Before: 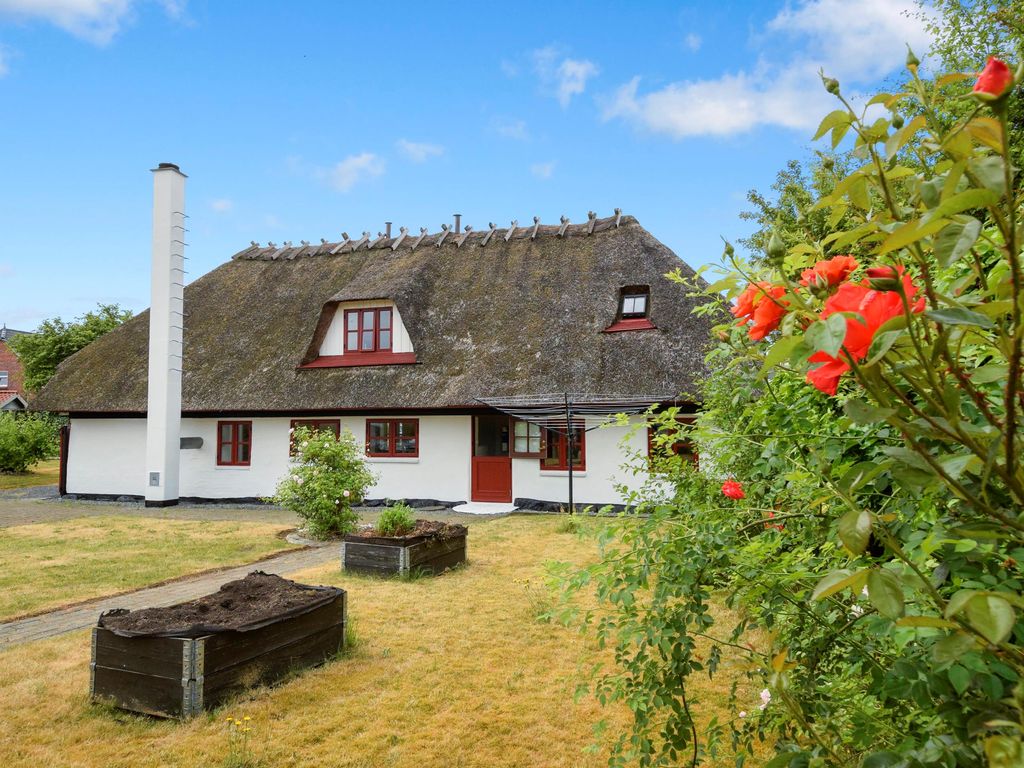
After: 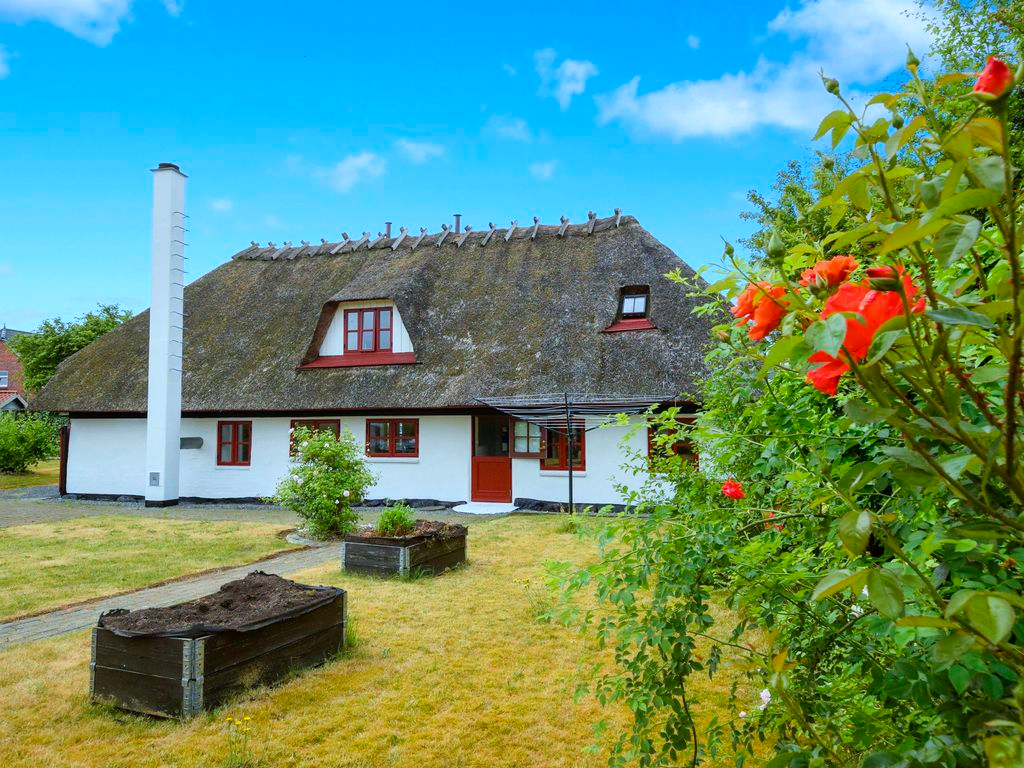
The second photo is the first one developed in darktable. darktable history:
color calibration: illuminant F (fluorescent), F source F9 (Cool White Deluxe 4150 K) – high CRI, x 0.374, y 0.373, temperature 4158.34 K
color balance rgb: perceptual saturation grading › global saturation 25%, global vibrance 10%
